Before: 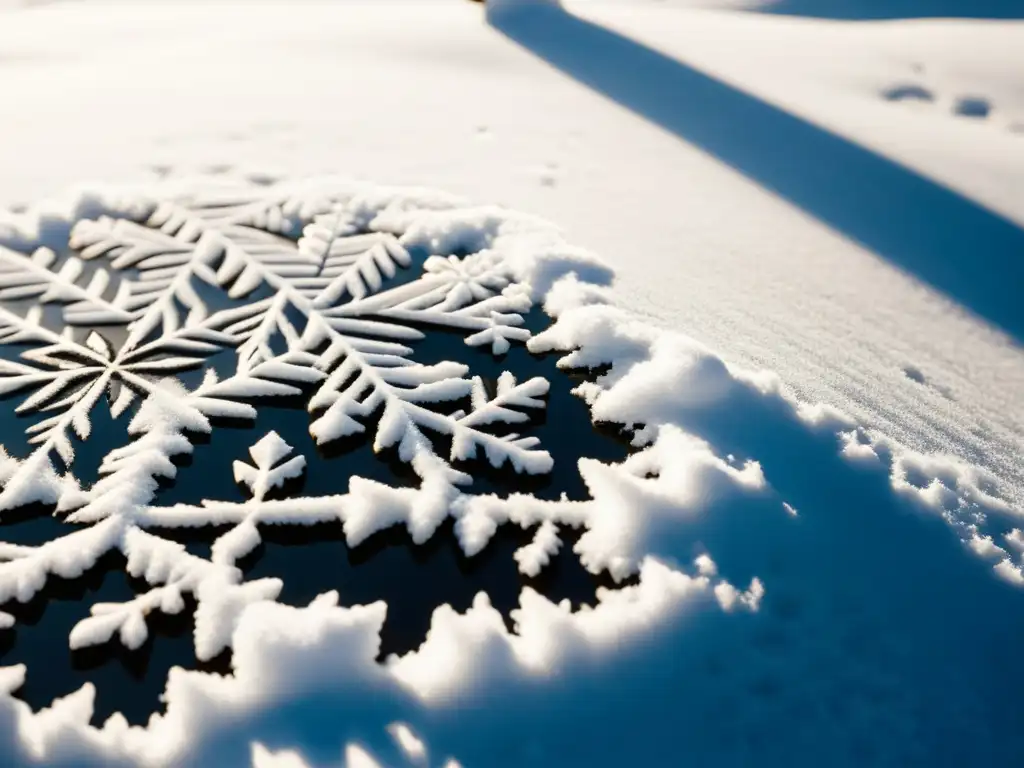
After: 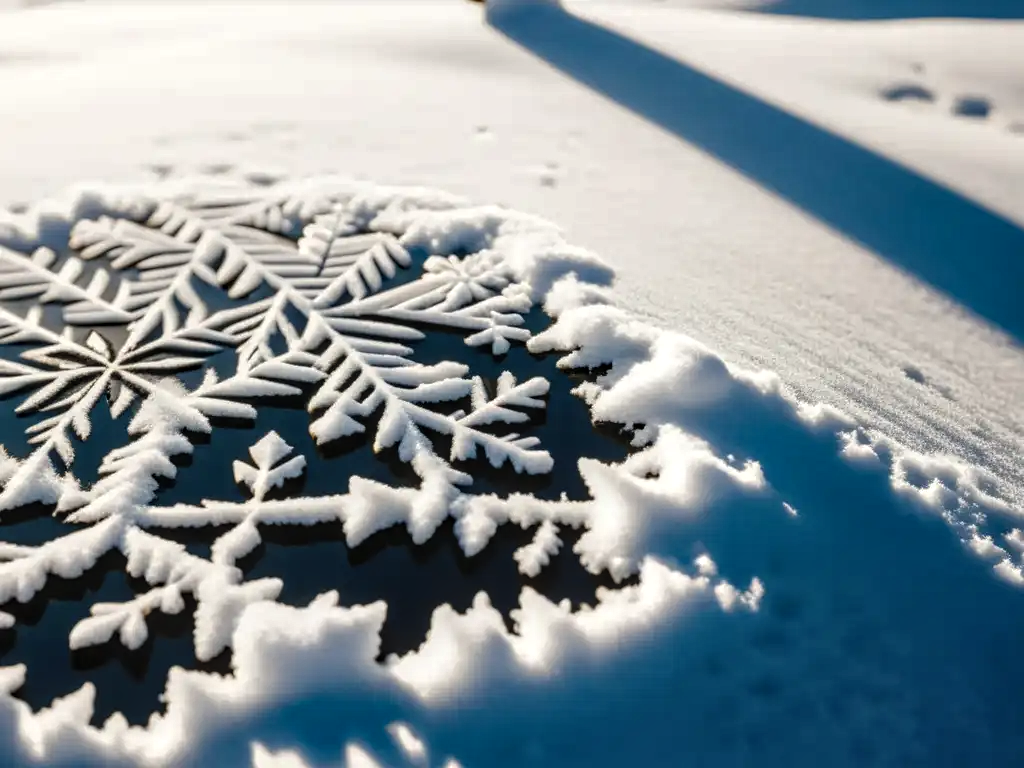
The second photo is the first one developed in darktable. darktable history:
base curve: curves: ch0 [(0, 0) (0.74, 0.67) (1, 1)]
local contrast: highlights 61%, detail 143%, midtone range 0.428
